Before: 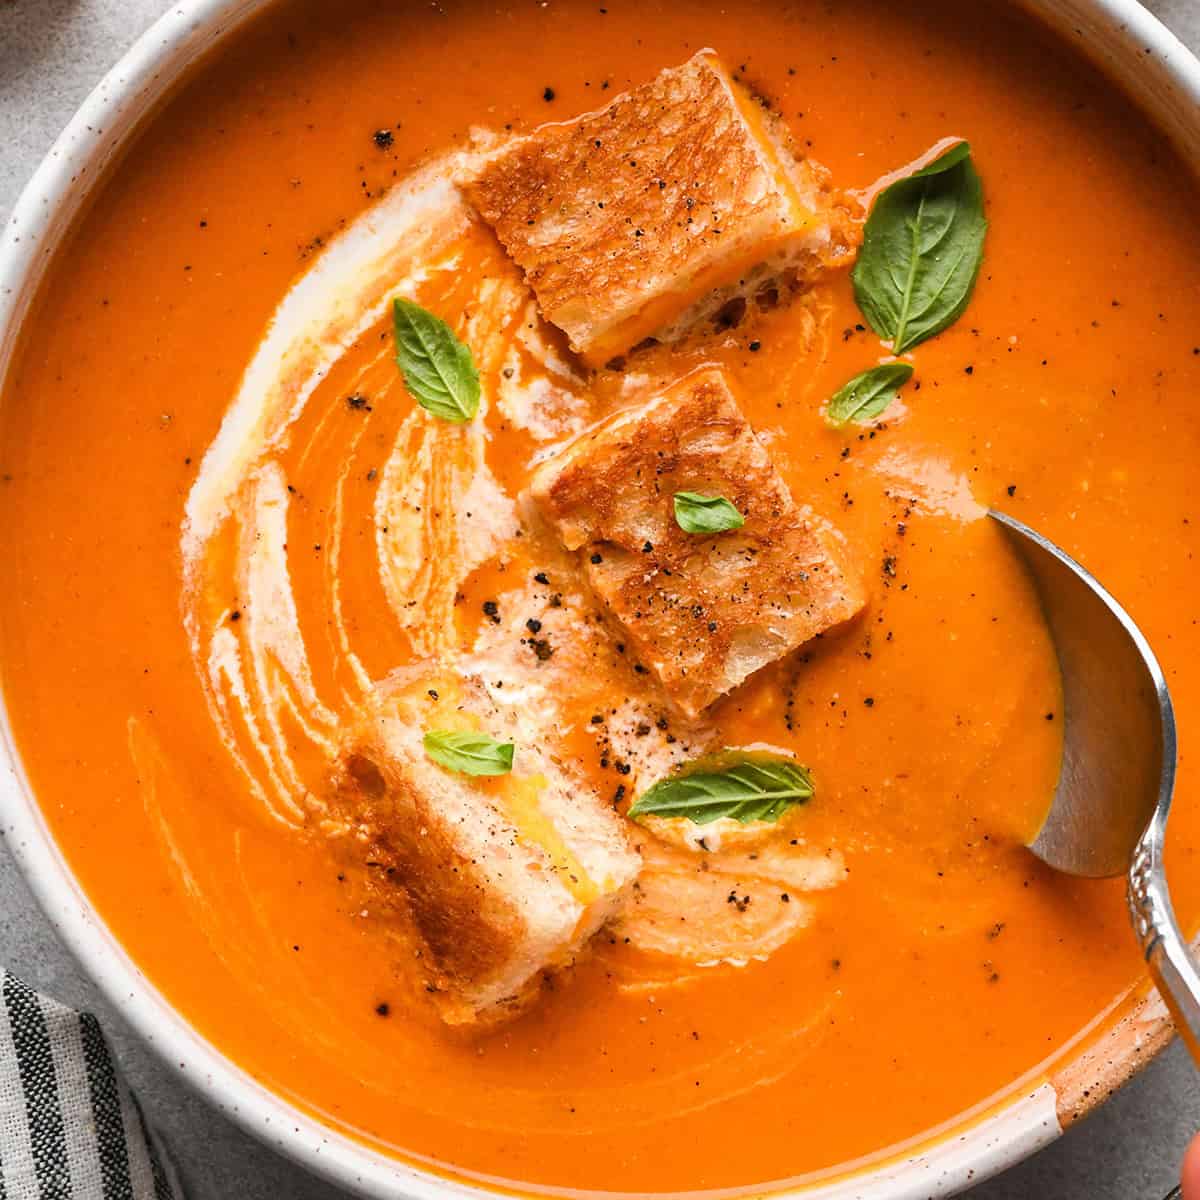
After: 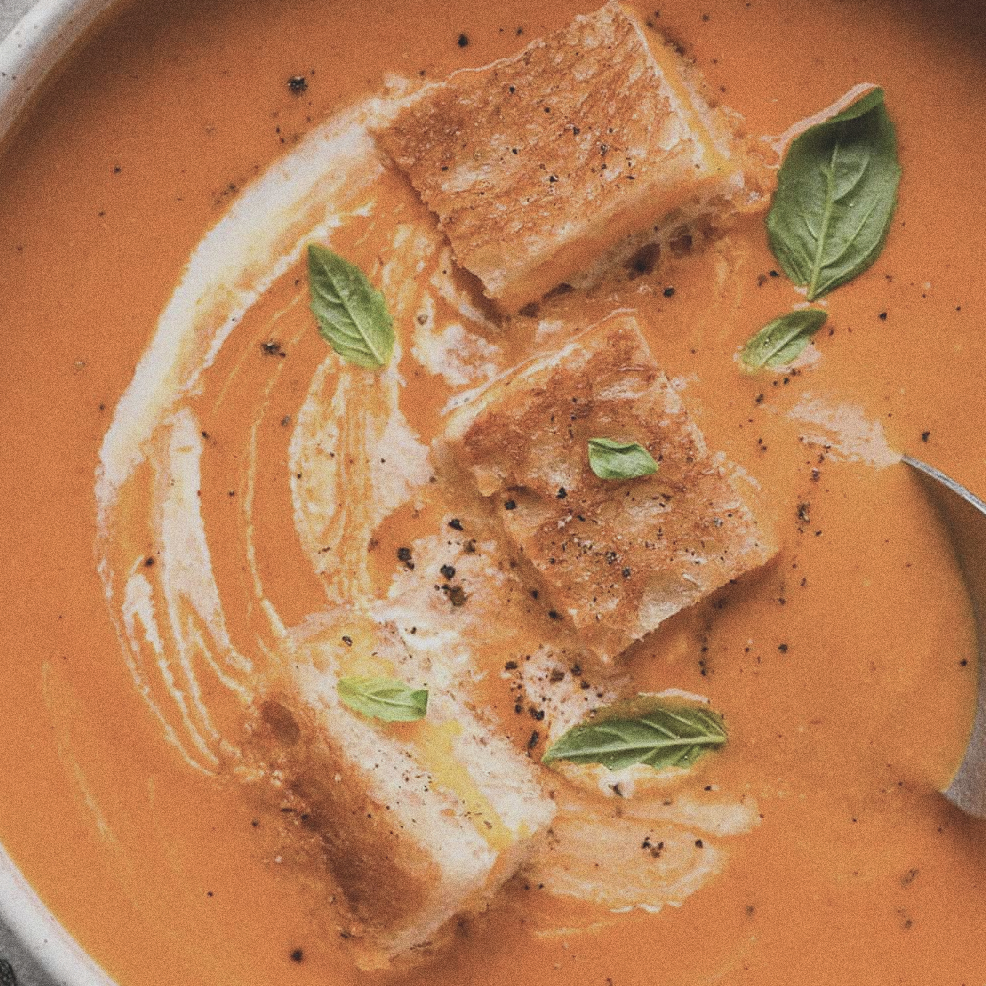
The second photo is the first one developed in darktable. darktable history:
grain: coarseness 0.09 ISO, strength 40%
crop and rotate: left 7.196%, top 4.574%, right 10.605%, bottom 13.178%
contrast brightness saturation: contrast -0.26, saturation -0.43
